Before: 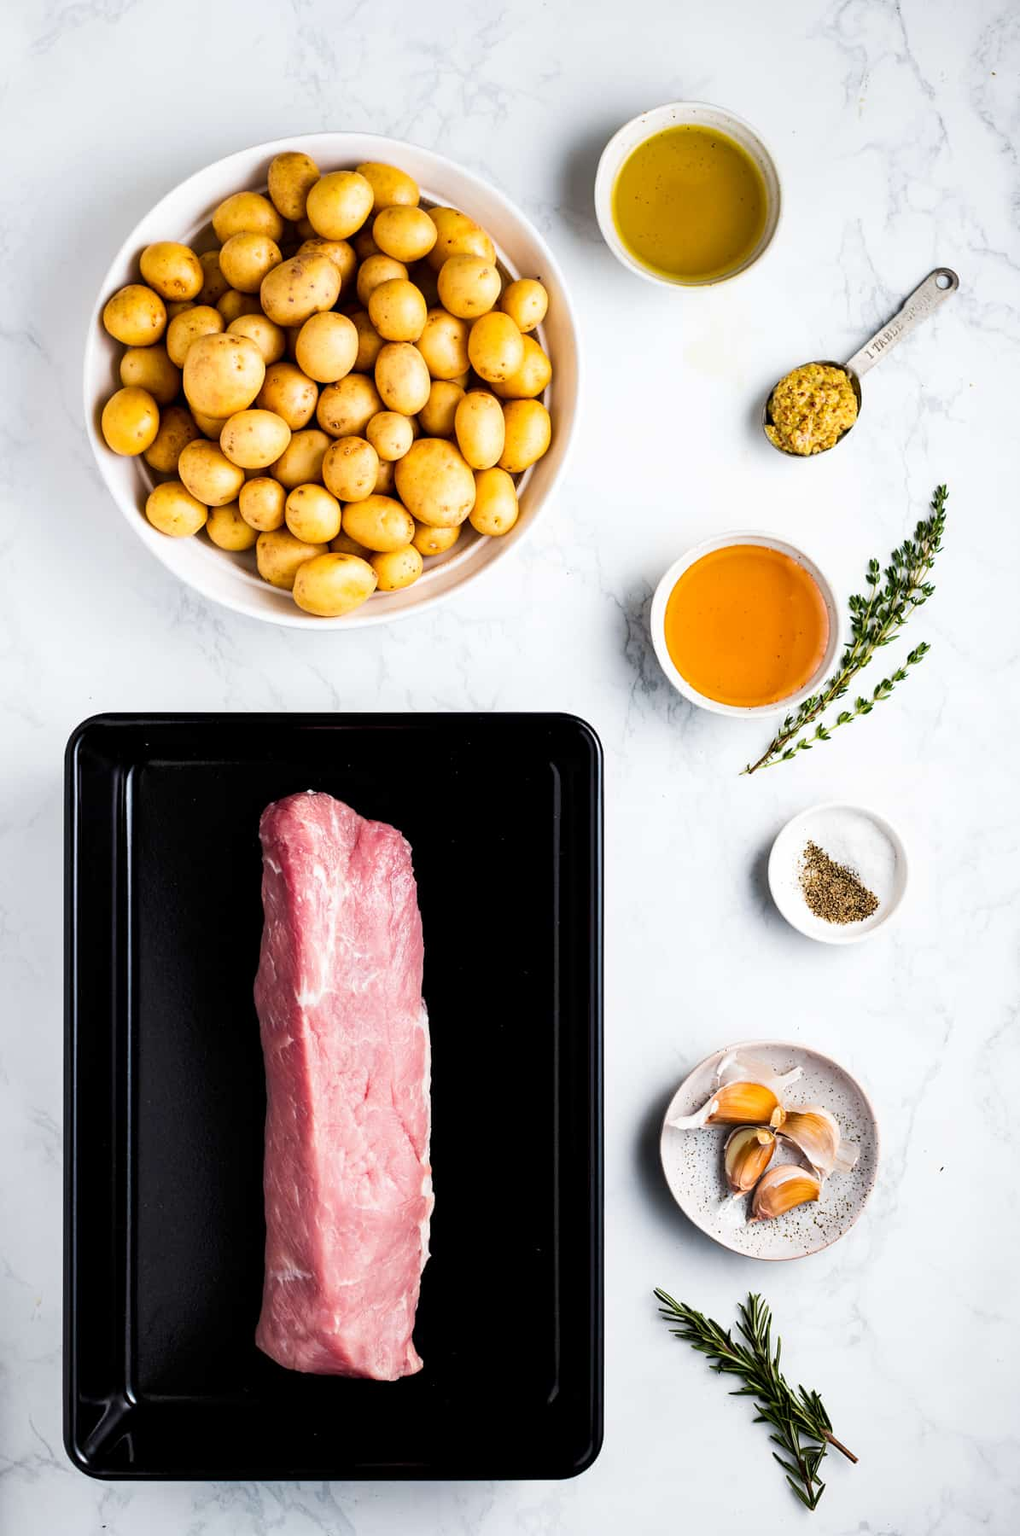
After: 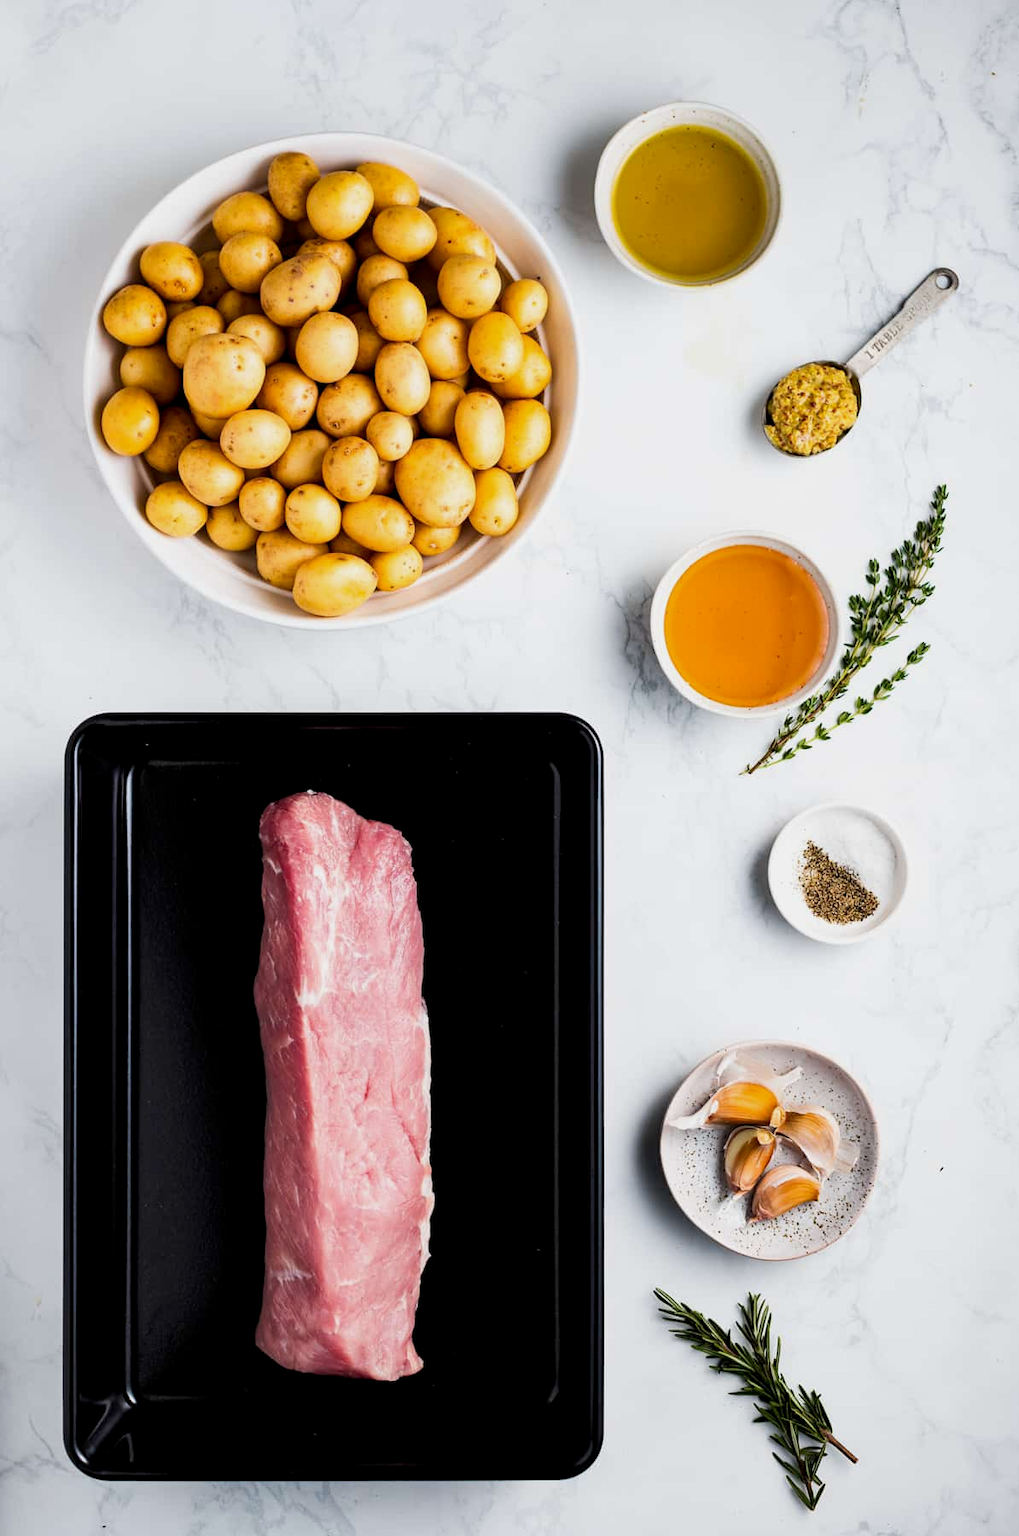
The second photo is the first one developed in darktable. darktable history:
exposure: black level correction 0.002, exposure -0.201 EV, compensate highlight preservation false
